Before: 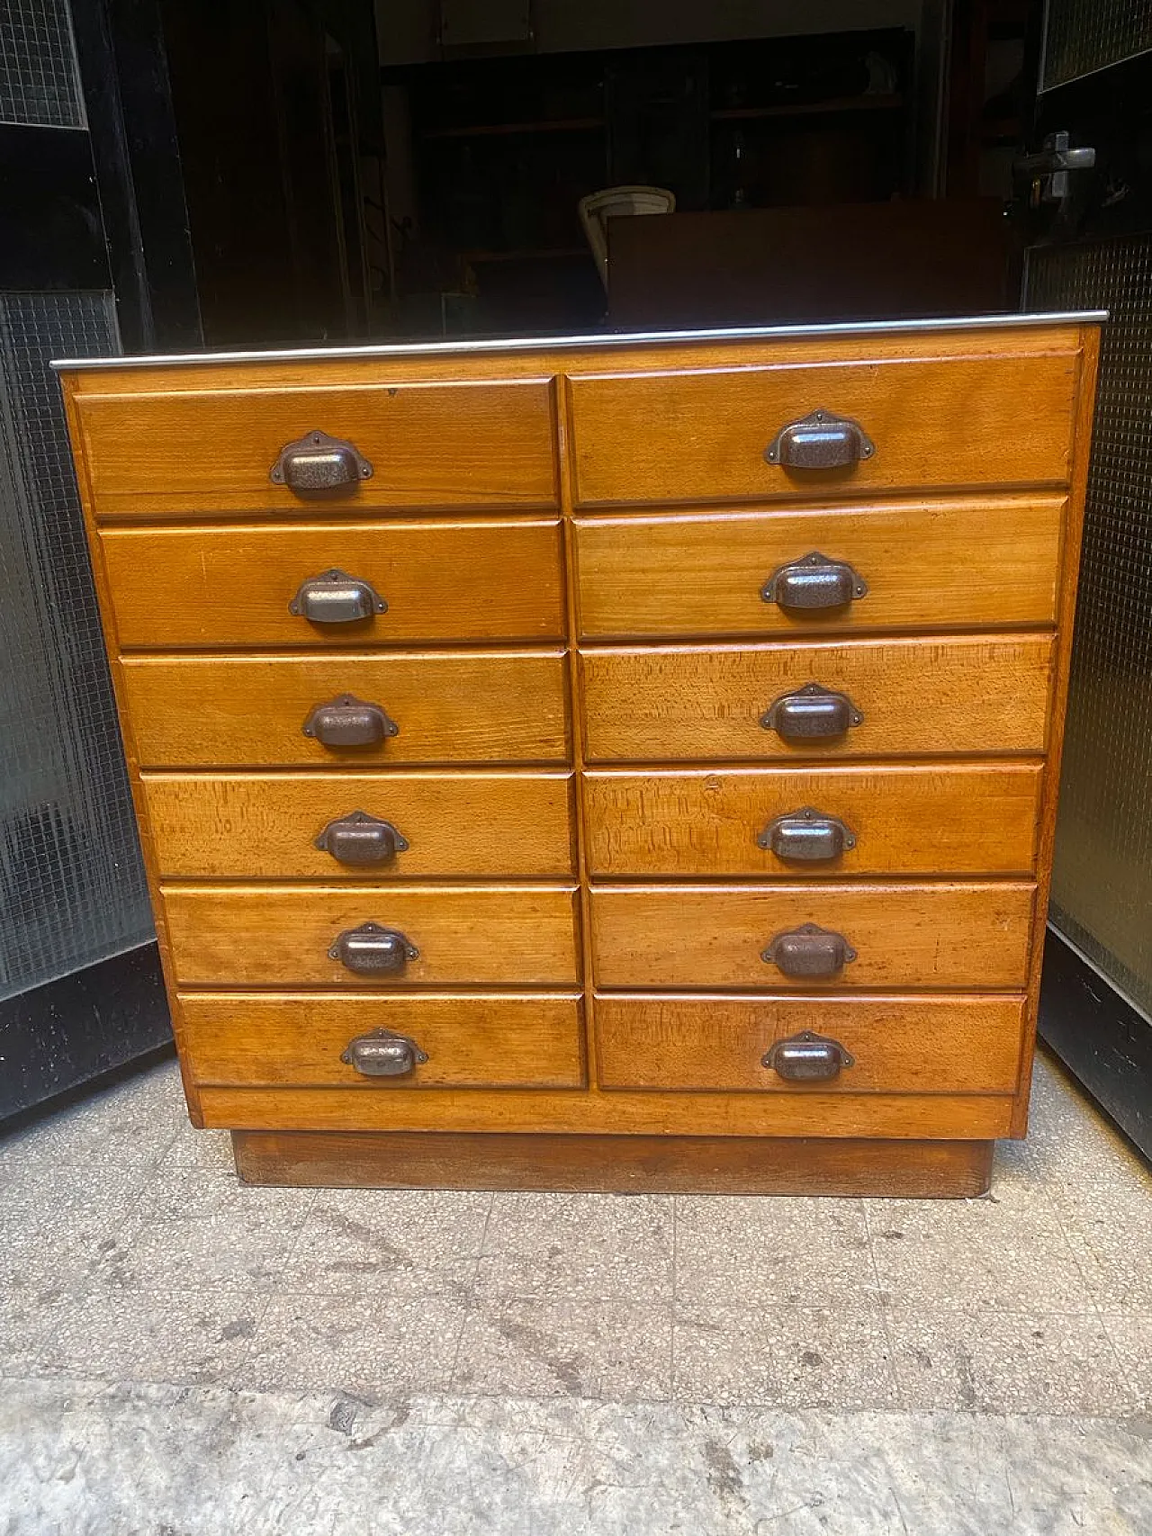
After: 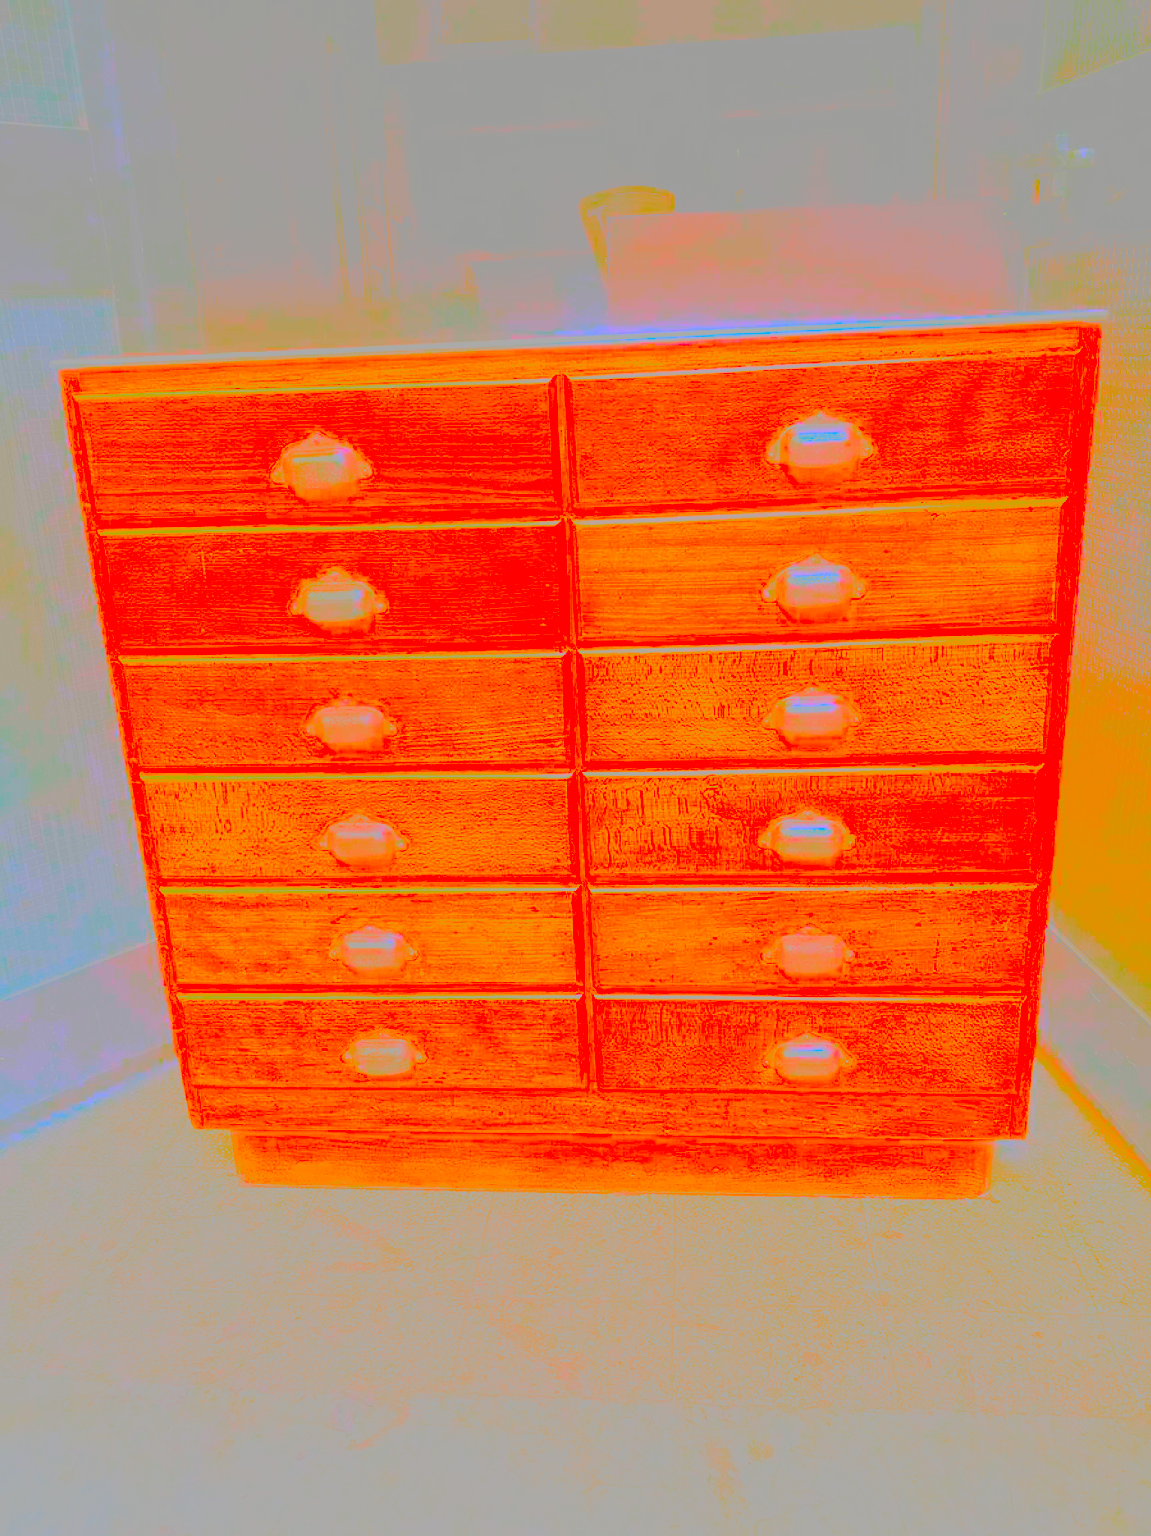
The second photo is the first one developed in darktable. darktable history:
contrast brightness saturation: contrast -0.97, brightness -0.177, saturation 0.763
tone equalizer: on, module defaults
base curve: curves: ch0 [(0, 0) (0.005, 0.002) (0.15, 0.3) (0.4, 0.7) (0.75, 0.95) (1, 1)], preserve colors none
tone curve: curves: ch0 [(0, 0) (0.003, 0.003) (0.011, 0.011) (0.025, 0.026) (0.044, 0.045) (0.069, 0.087) (0.1, 0.141) (0.136, 0.202) (0.177, 0.271) (0.224, 0.357) (0.277, 0.461) (0.335, 0.583) (0.399, 0.685) (0.468, 0.782) (0.543, 0.867) (0.623, 0.927) (0.709, 0.96) (0.801, 0.975) (0.898, 0.987) (1, 1)], color space Lab, linked channels, preserve colors none
